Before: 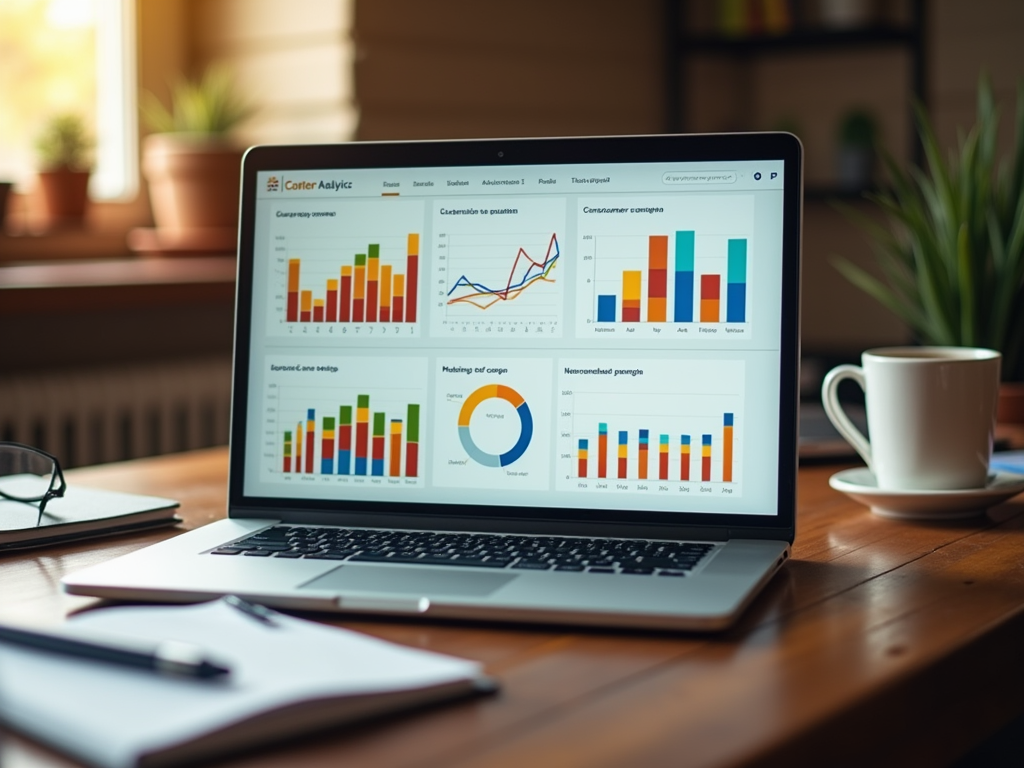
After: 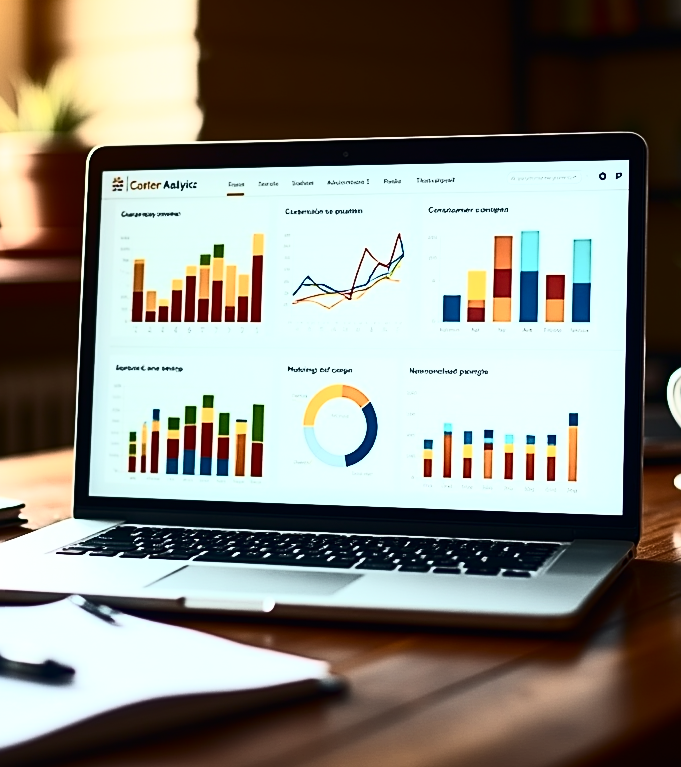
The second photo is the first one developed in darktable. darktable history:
crop and rotate: left 15.161%, right 18.334%
contrast brightness saturation: contrast 0.931, brightness 0.192
sharpen: on, module defaults
tone equalizer: edges refinement/feathering 500, mask exposure compensation -1.57 EV, preserve details no
